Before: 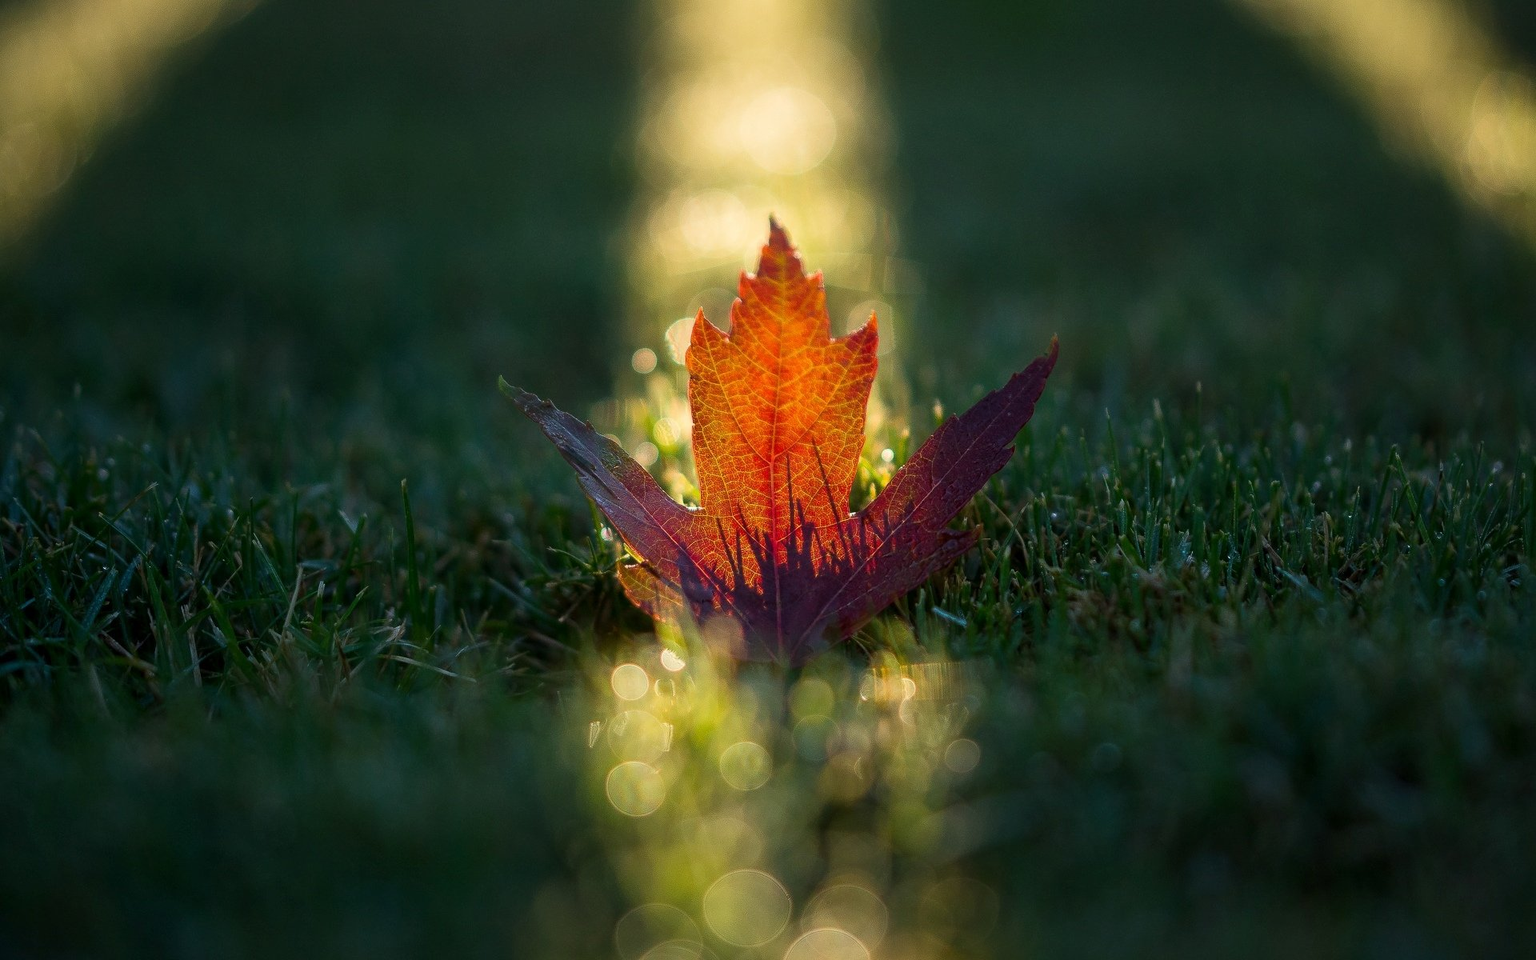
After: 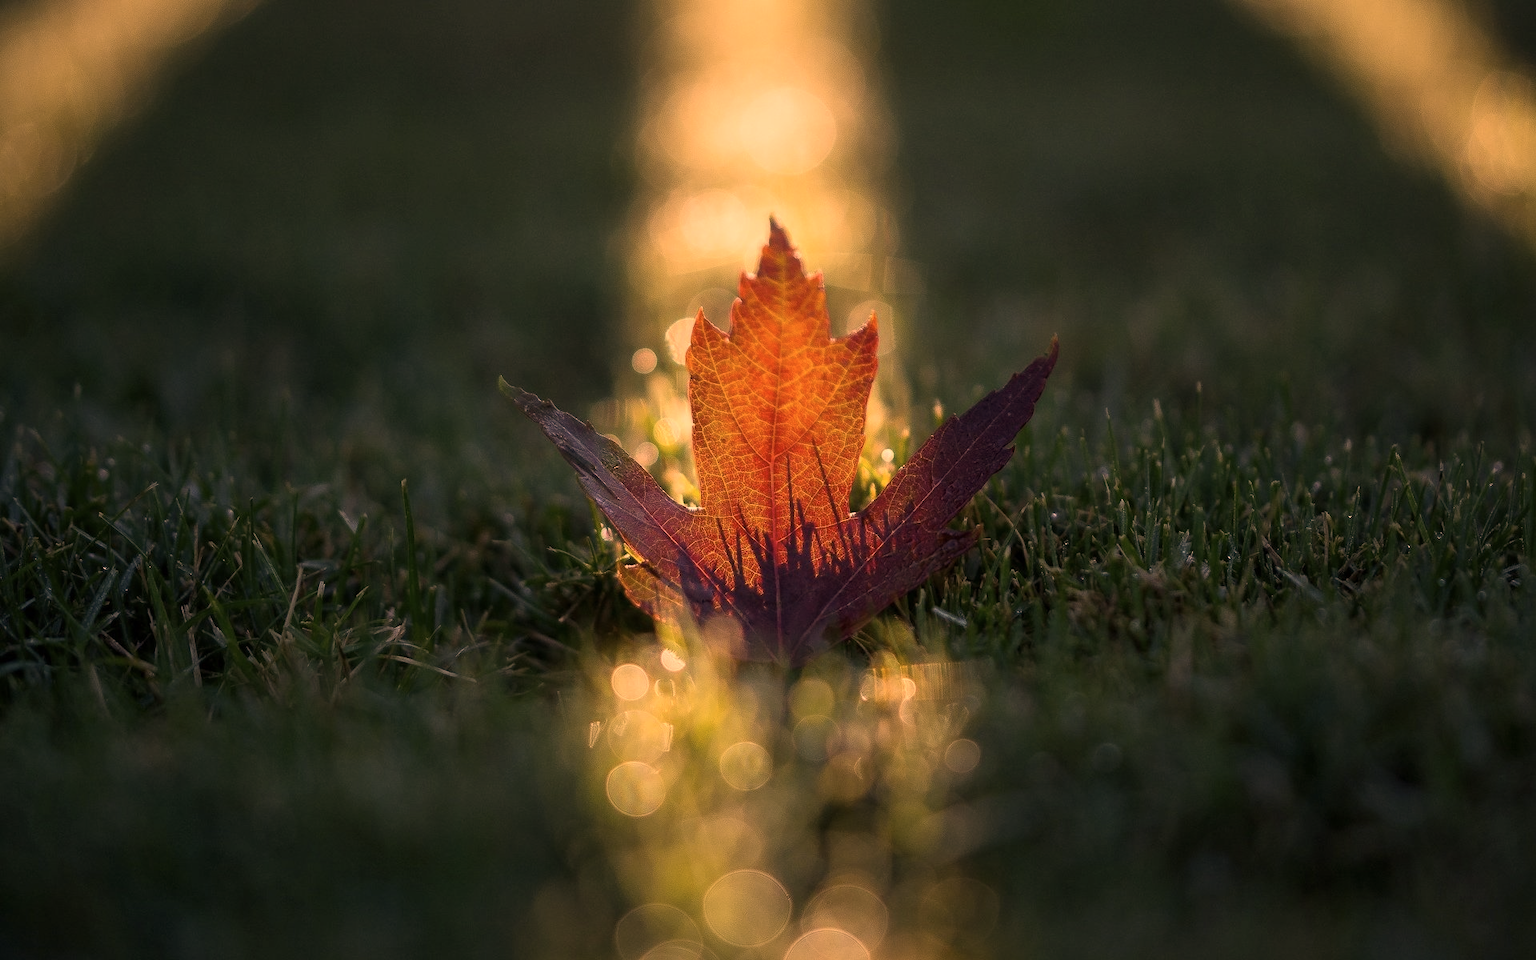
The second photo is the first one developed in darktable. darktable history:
color correction: highlights a* 39.87, highlights b* 39.94, saturation 0.685
